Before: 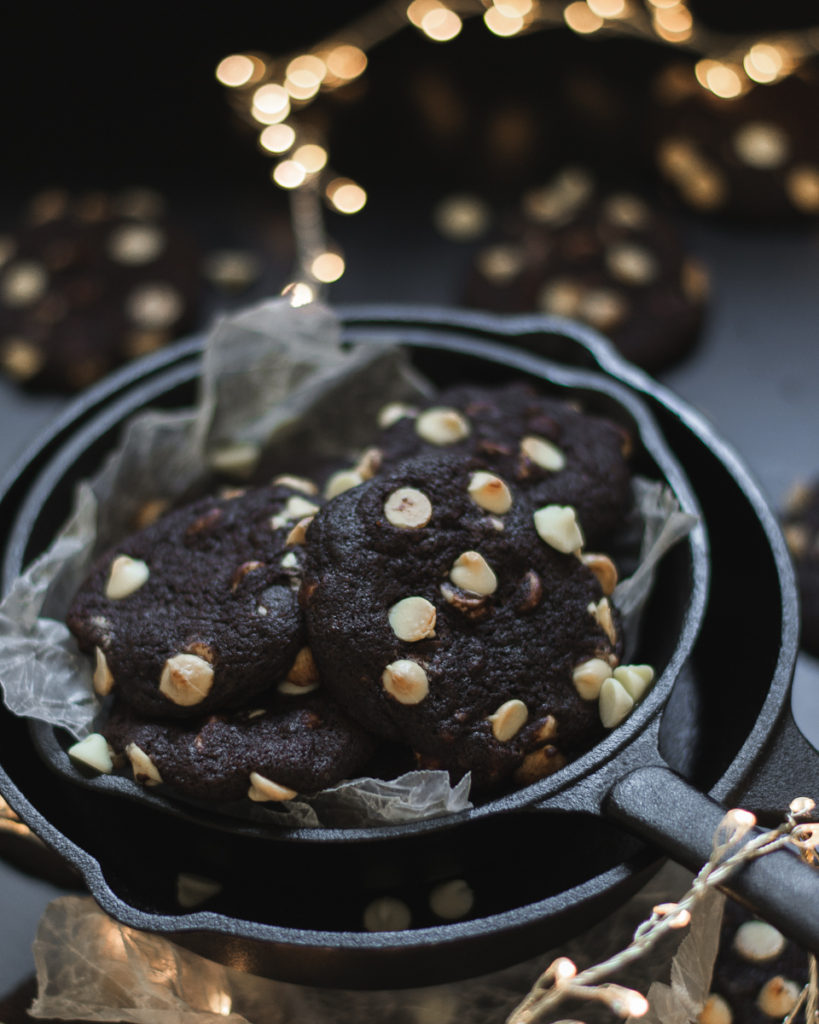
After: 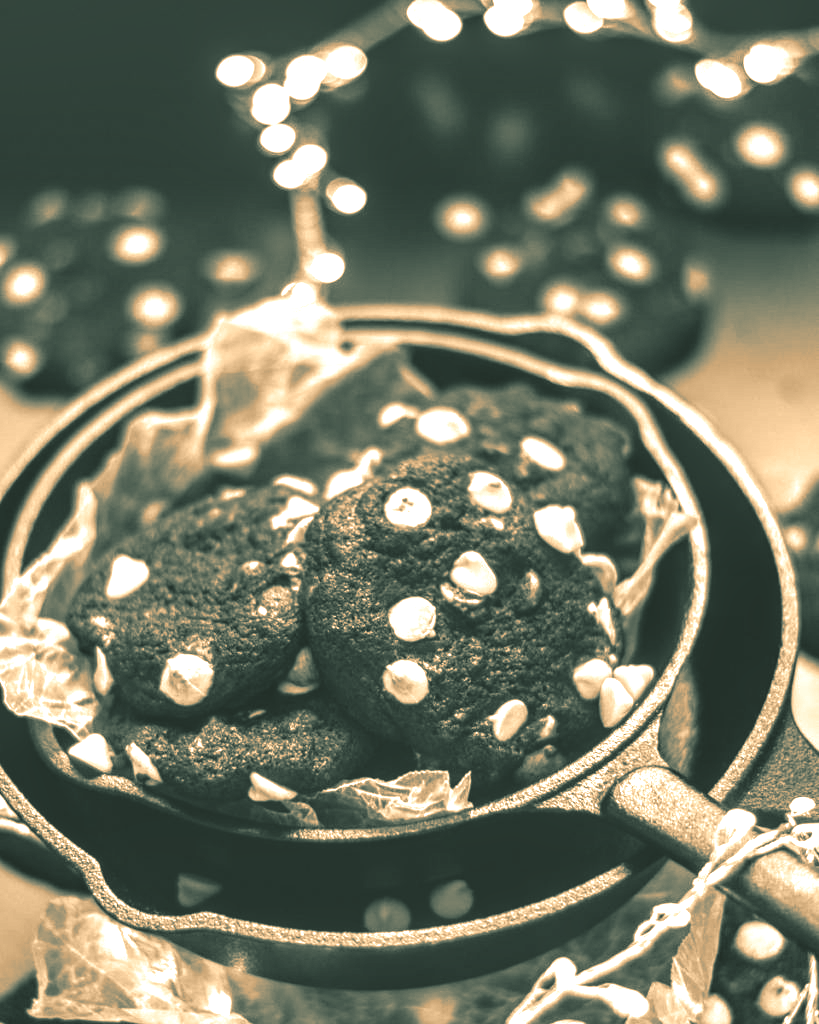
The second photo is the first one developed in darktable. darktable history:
colorize: hue 28.8°, source mix 100%
color calibration: illuminant custom, x 0.363, y 0.385, temperature 4528.03 K
split-toning: shadows › hue 186.43°, highlights › hue 49.29°, compress 30.29%
local contrast: highlights 20%, detail 197%
shadows and highlights: shadows -30, highlights 30
